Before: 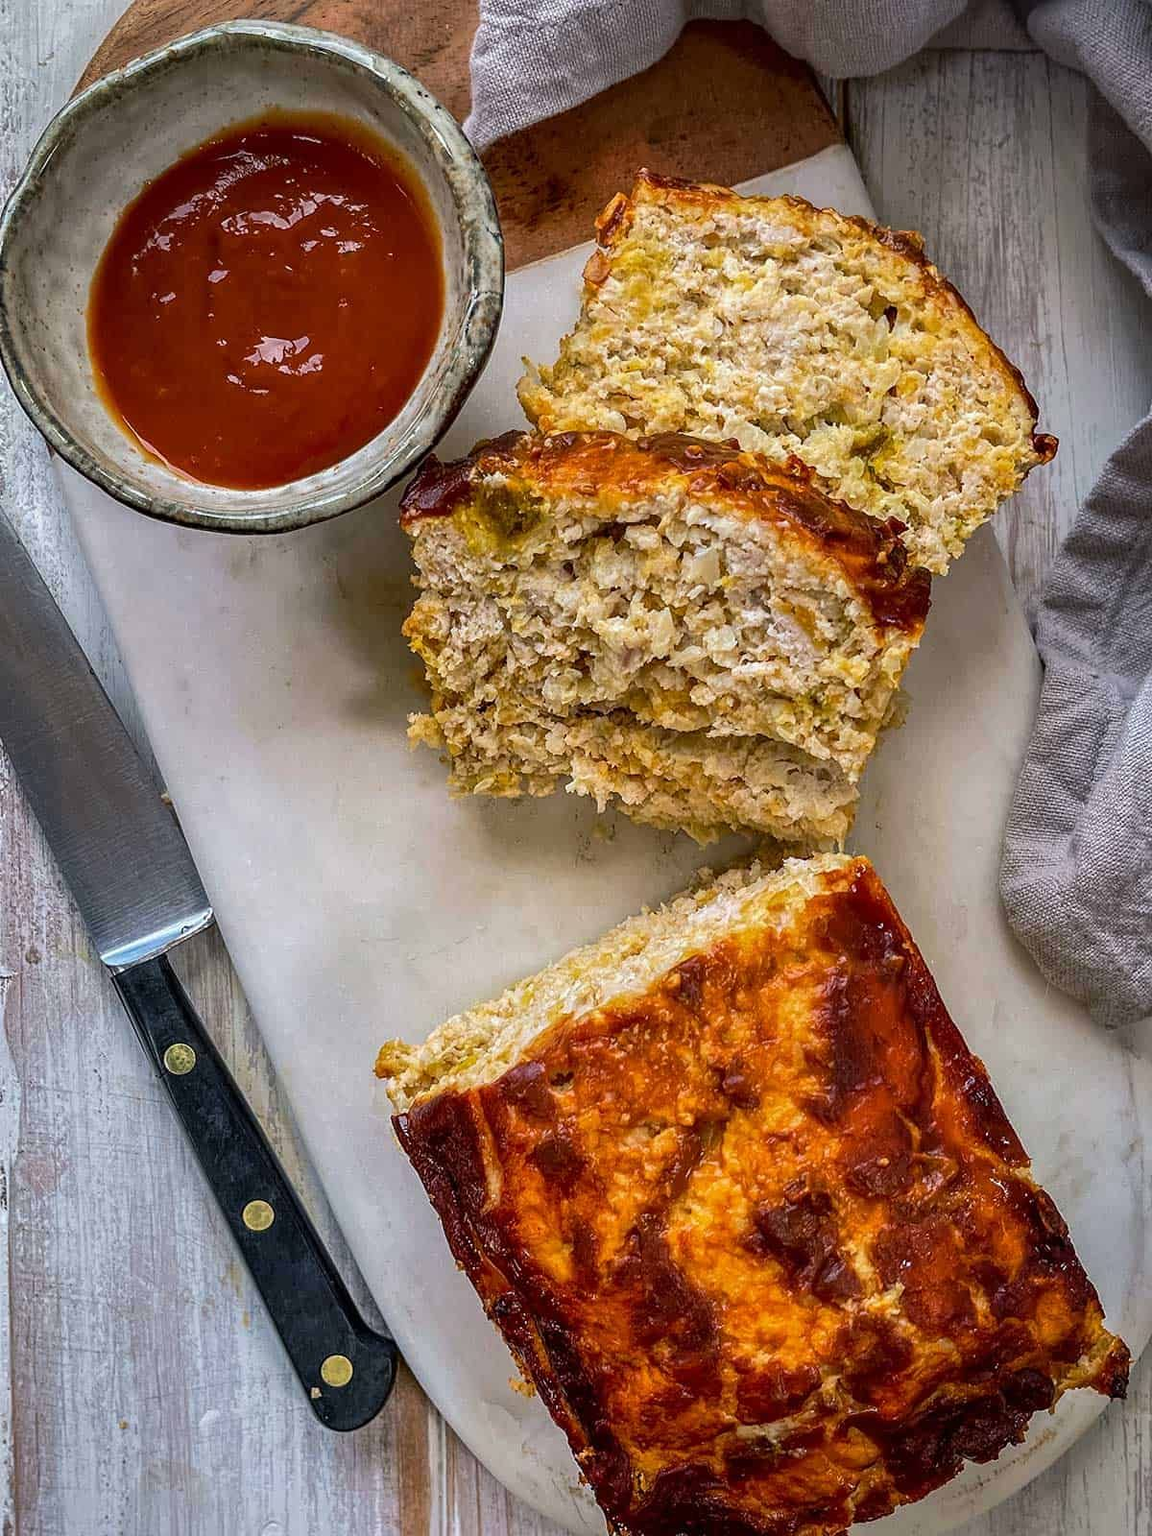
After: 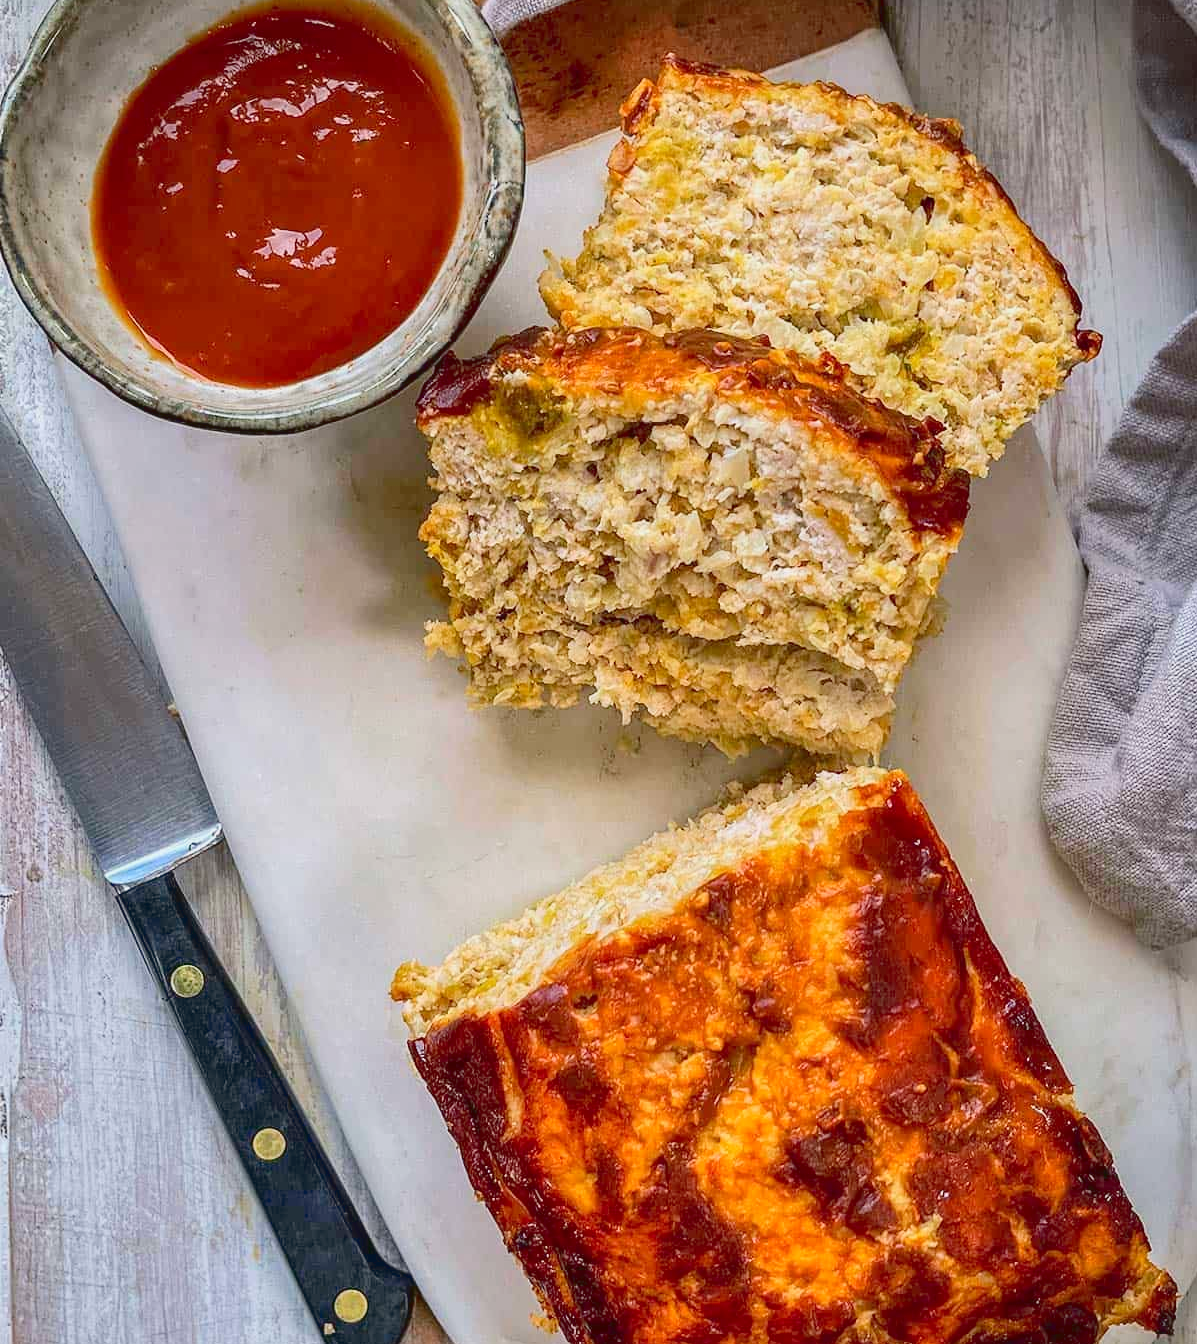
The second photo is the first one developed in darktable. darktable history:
crop: top 7.625%, bottom 8.027%
tone curve: curves: ch0 [(0, 0.047) (0.199, 0.263) (0.47, 0.555) (0.805, 0.839) (1, 0.962)], color space Lab, linked channels, preserve colors none
